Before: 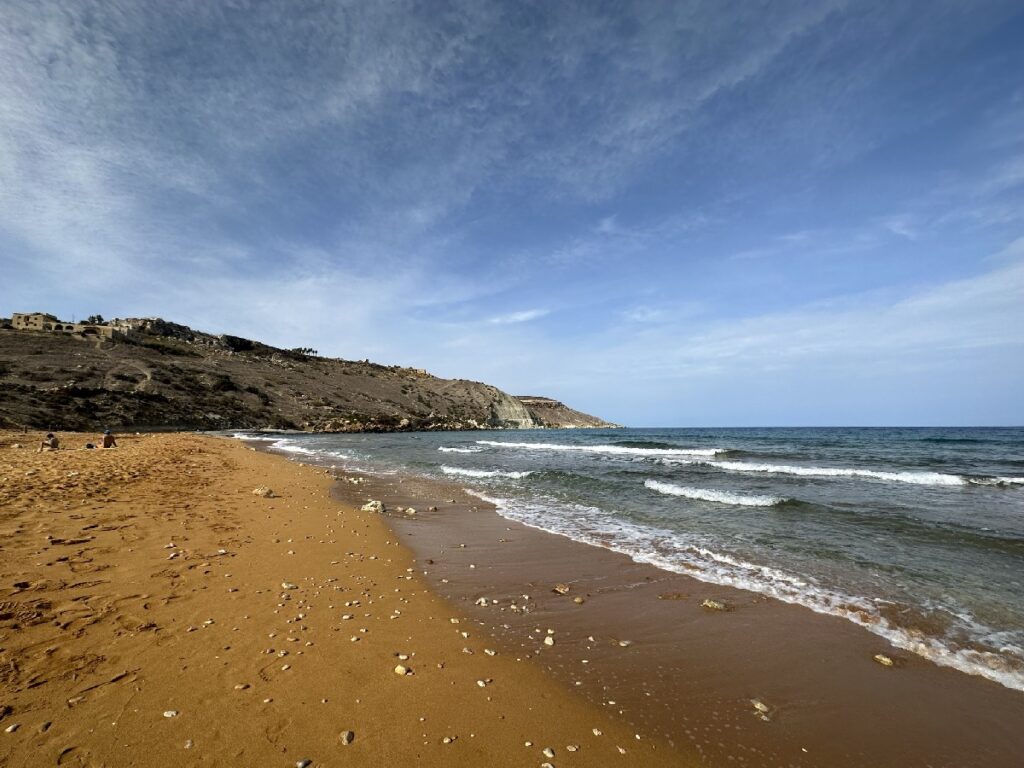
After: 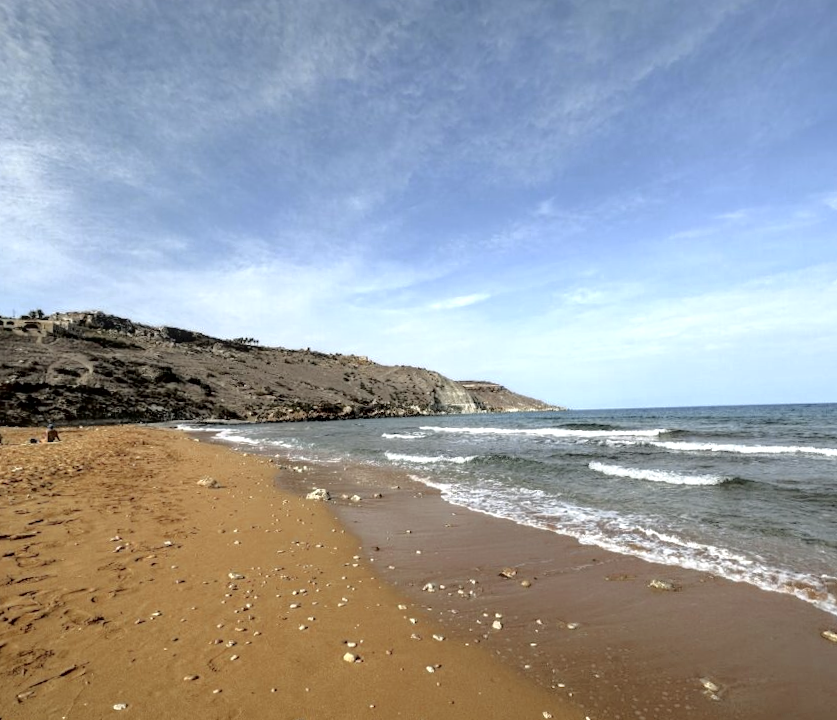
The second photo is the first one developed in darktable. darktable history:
crop and rotate: angle 1.33°, left 4.321%, top 0.565%, right 11.417%, bottom 2.691%
tone curve: curves: ch0 [(0, 0) (0.003, 0.03) (0.011, 0.03) (0.025, 0.033) (0.044, 0.038) (0.069, 0.057) (0.1, 0.109) (0.136, 0.174) (0.177, 0.243) (0.224, 0.313) (0.277, 0.391) (0.335, 0.464) (0.399, 0.515) (0.468, 0.563) (0.543, 0.616) (0.623, 0.679) (0.709, 0.766) (0.801, 0.865) (0.898, 0.948) (1, 1)], color space Lab, independent channels, preserve colors none
local contrast: on, module defaults
color zones: curves: ch0 [(0, 0.5) (0.125, 0.4) (0.25, 0.5) (0.375, 0.4) (0.5, 0.4) (0.625, 0.6) (0.75, 0.6) (0.875, 0.5)]; ch1 [(0, 0.4) (0.125, 0.5) (0.25, 0.4) (0.375, 0.4) (0.5, 0.4) (0.625, 0.4) (0.75, 0.5) (0.875, 0.4)]; ch2 [(0, 0.6) (0.125, 0.5) (0.25, 0.5) (0.375, 0.6) (0.5, 0.6) (0.625, 0.5) (0.75, 0.5) (0.875, 0.5)]
